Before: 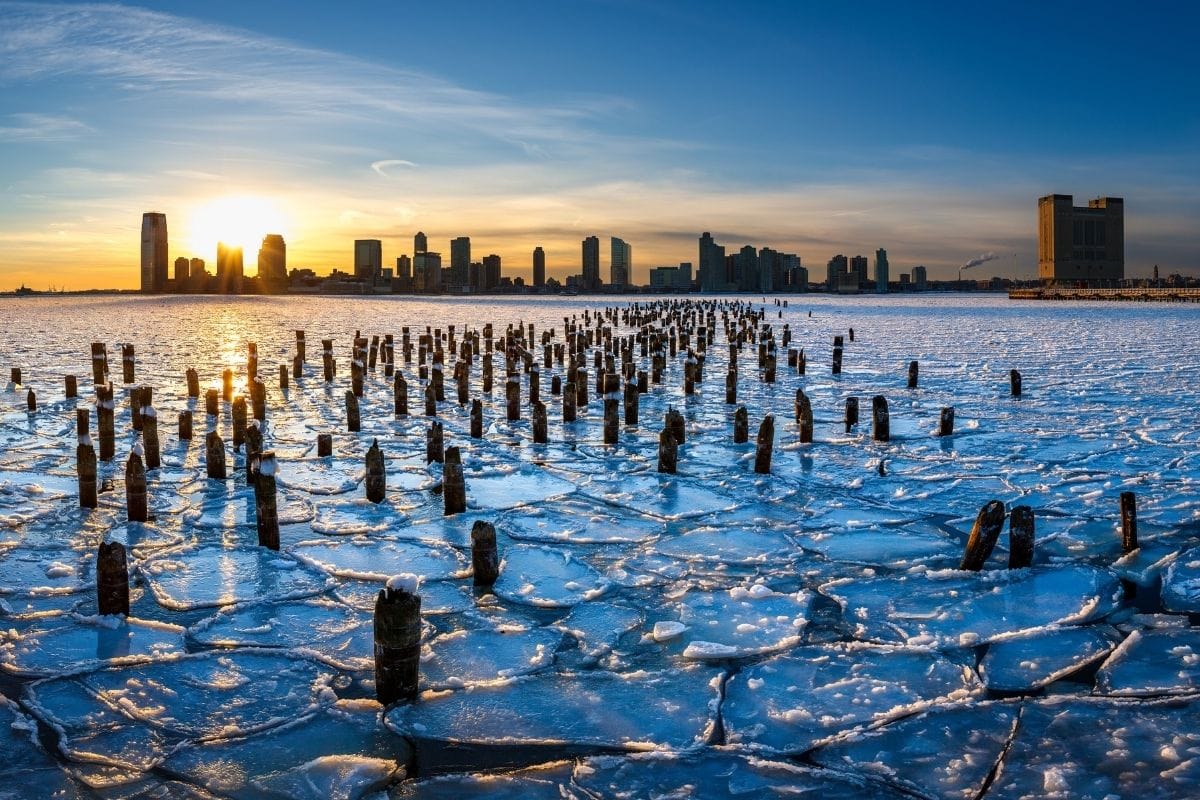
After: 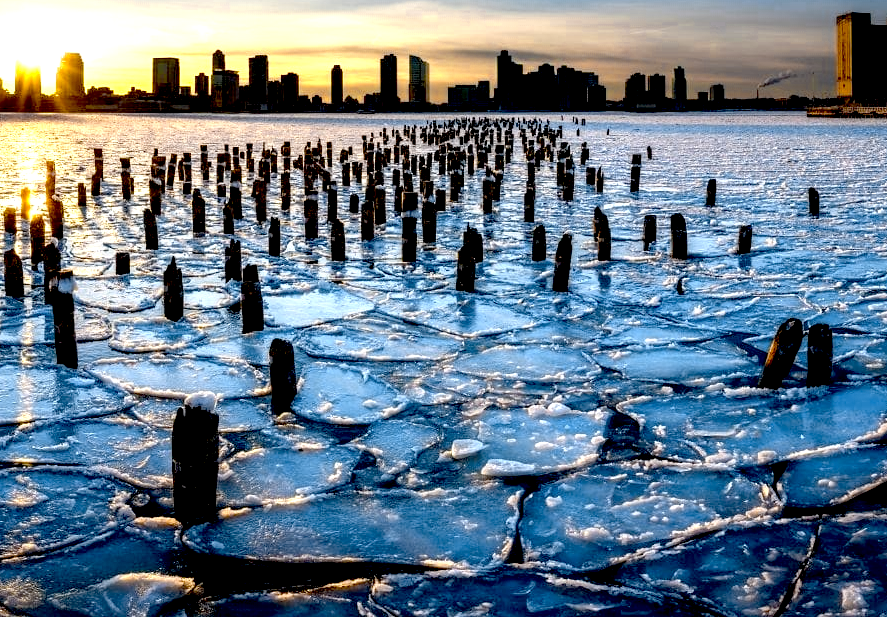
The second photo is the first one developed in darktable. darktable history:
crop: left 16.88%, top 22.795%, right 9.122%
color zones: curves: ch0 [(0.004, 0.306) (0.107, 0.448) (0.252, 0.656) (0.41, 0.398) (0.595, 0.515) (0.768, 0.628)]; ch1 [(0.07, 0.323) (0.151, 0.452) (0.252, 0.608) (0.346, 0.221) (0.463, 0.189) (0.61, 0.368) (0.735, 0.395) (0.921, 0.412)]; ch2 [(0, 0.476) (0.132, 0.512) (0.243, 0.512) (0.397, 0.48) (0.522, 0.376) (0.634, 0.536) (0.761, 0.46)]
exposure: black level correction 0.031, exposure 0.307 EV, compensate highlight preservation false
